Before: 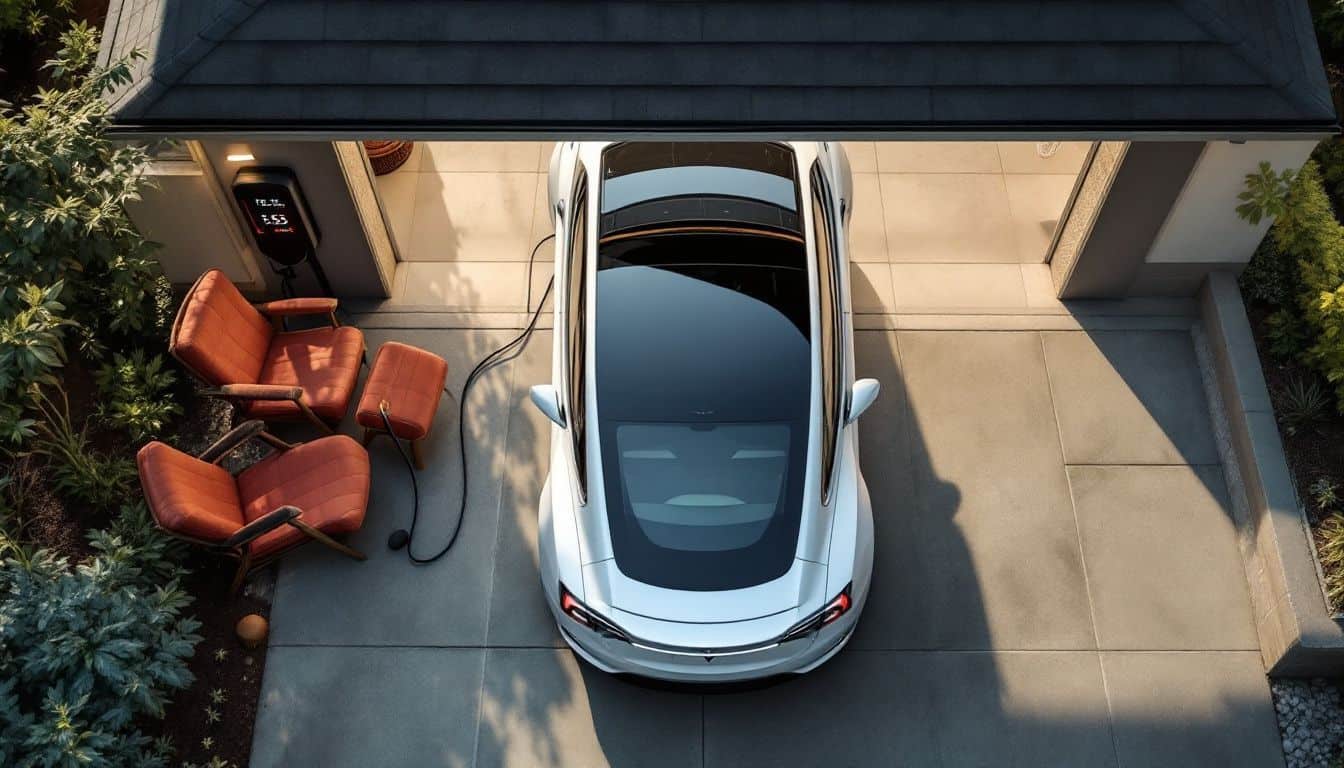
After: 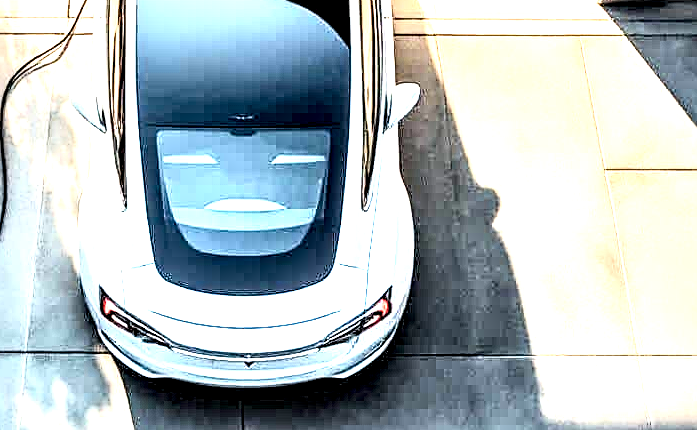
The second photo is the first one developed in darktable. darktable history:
sharpen: on, module defaults
crop: left 34.284%, top 38.45%, right 13.792%, bottom 5.439%
local contrast: highlights 115%, shadows 40%, detail 294%
tone equalizer: -8 EV -1.08 EV, -7 EV -0.999 EV, -6 EV -0.849 EV, -5 EV -0.541 EV, -3 EV 0.607 EV, -2 EV 0.882 EV, -1 EV 1.01 EV, +0 EV 1.08 EV
exposure: black level correction 0, exposure 1.104 EV, compensate highlight preservation false
base curve: curves: ch0 [(0, 0) (0.088, 0.125) (0.176, 0.251) (0.354, 0.501) (0.613, 0.749) (1, 0.877)]
